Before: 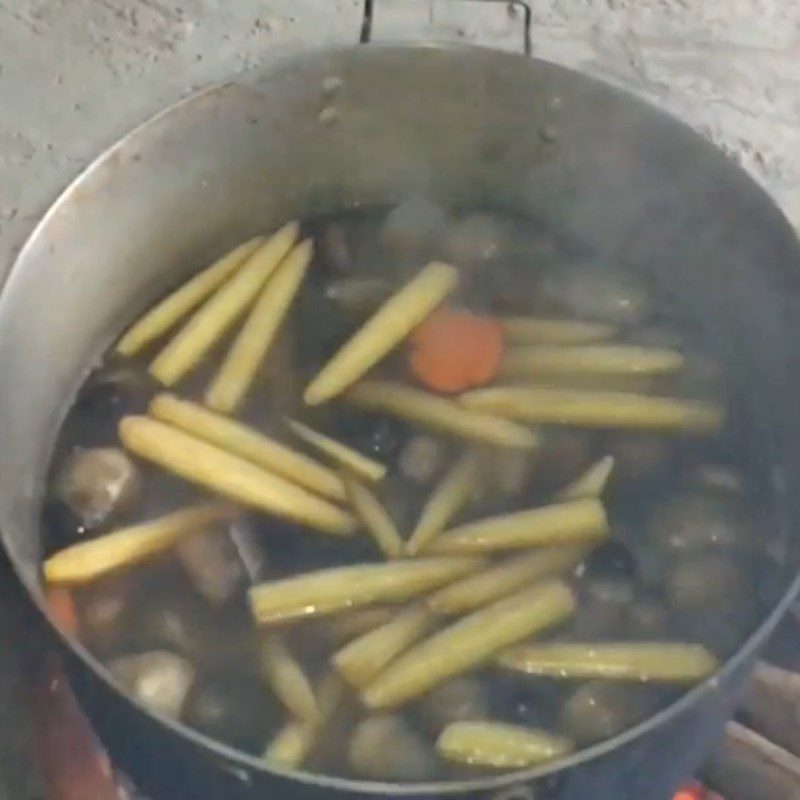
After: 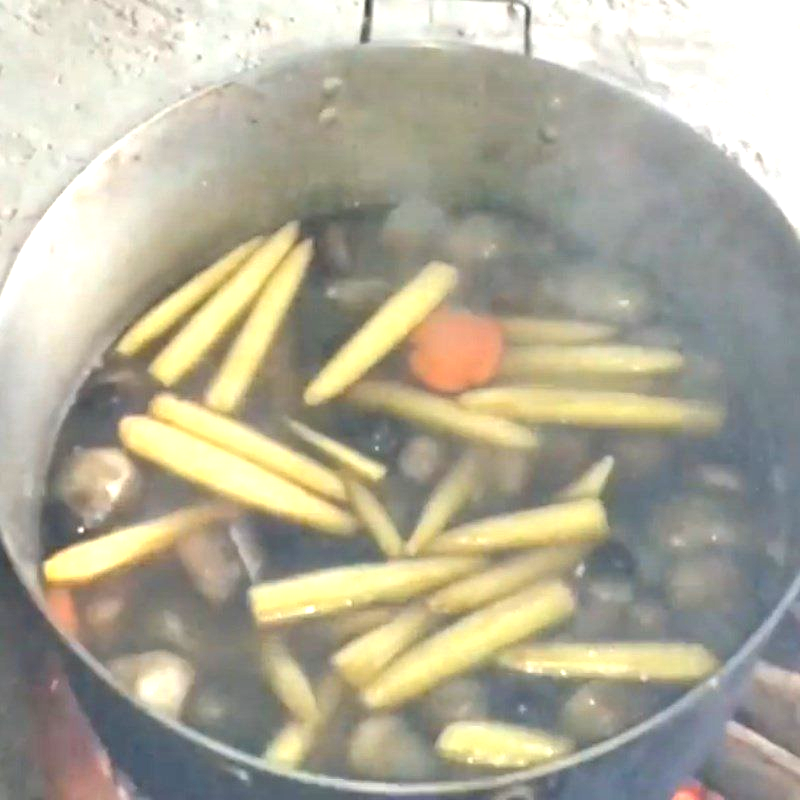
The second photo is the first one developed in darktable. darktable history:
exposure: exposure 1.167 EV, compensate highlight preservation false
local contrast: highlights 100%, shadows 99%, detail 119%, midtone range 0.2
